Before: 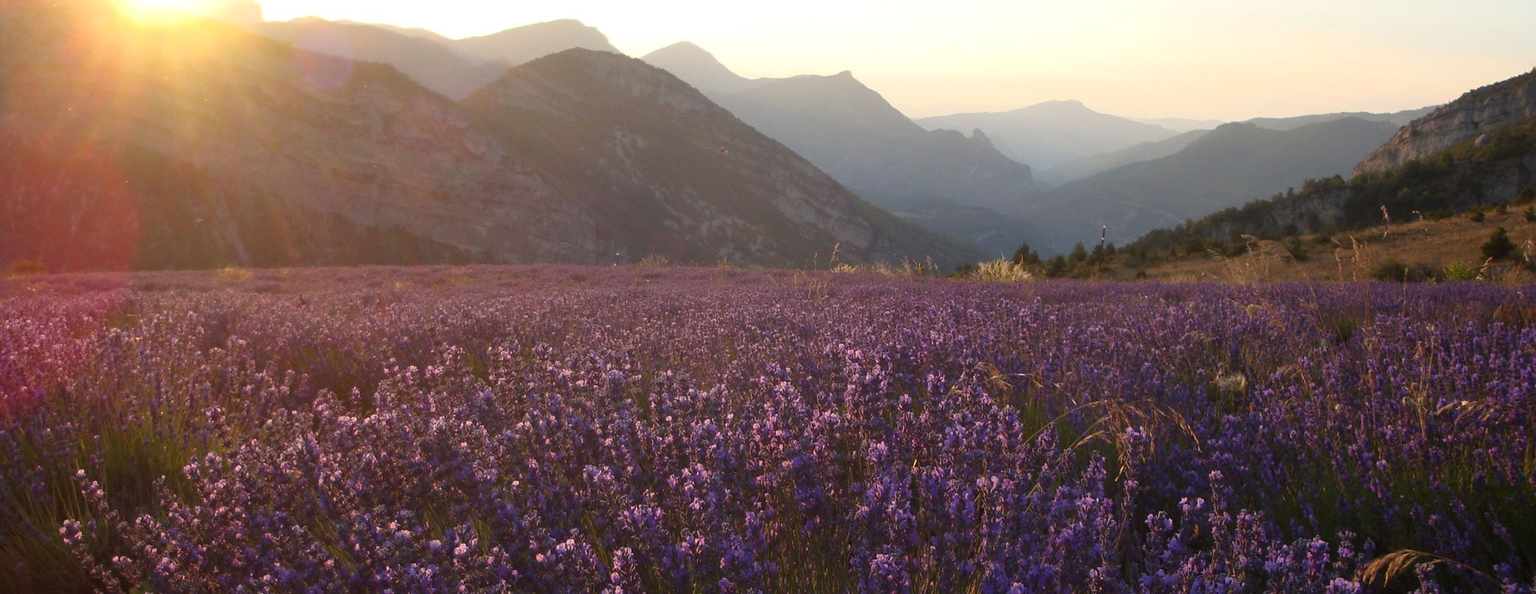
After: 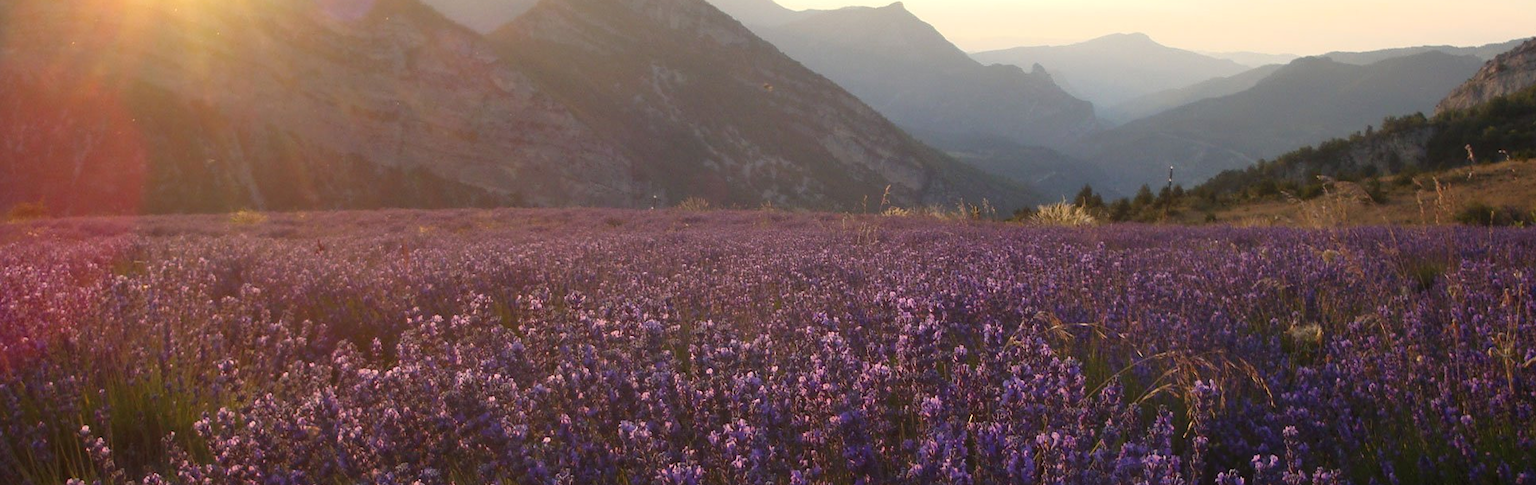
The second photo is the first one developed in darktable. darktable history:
crop and rotate: angle 0.03°, top 11.643%, right 5.651%, bottom 11.189%
levels: mode automatic
